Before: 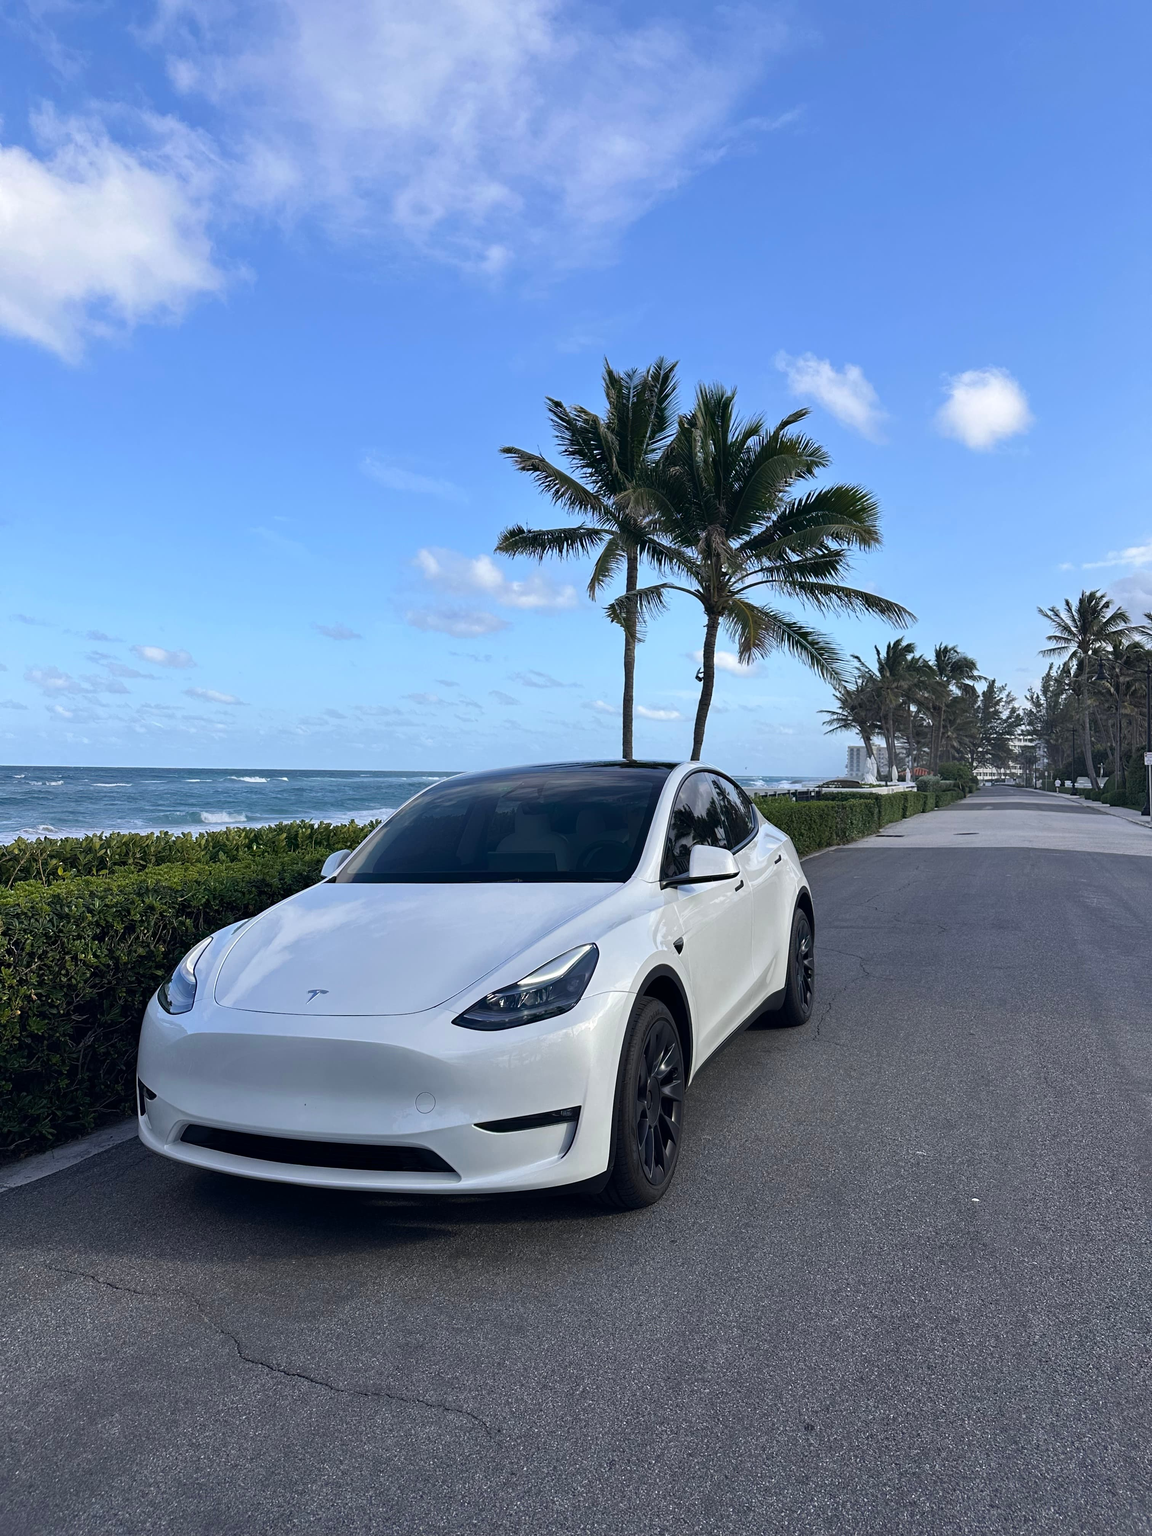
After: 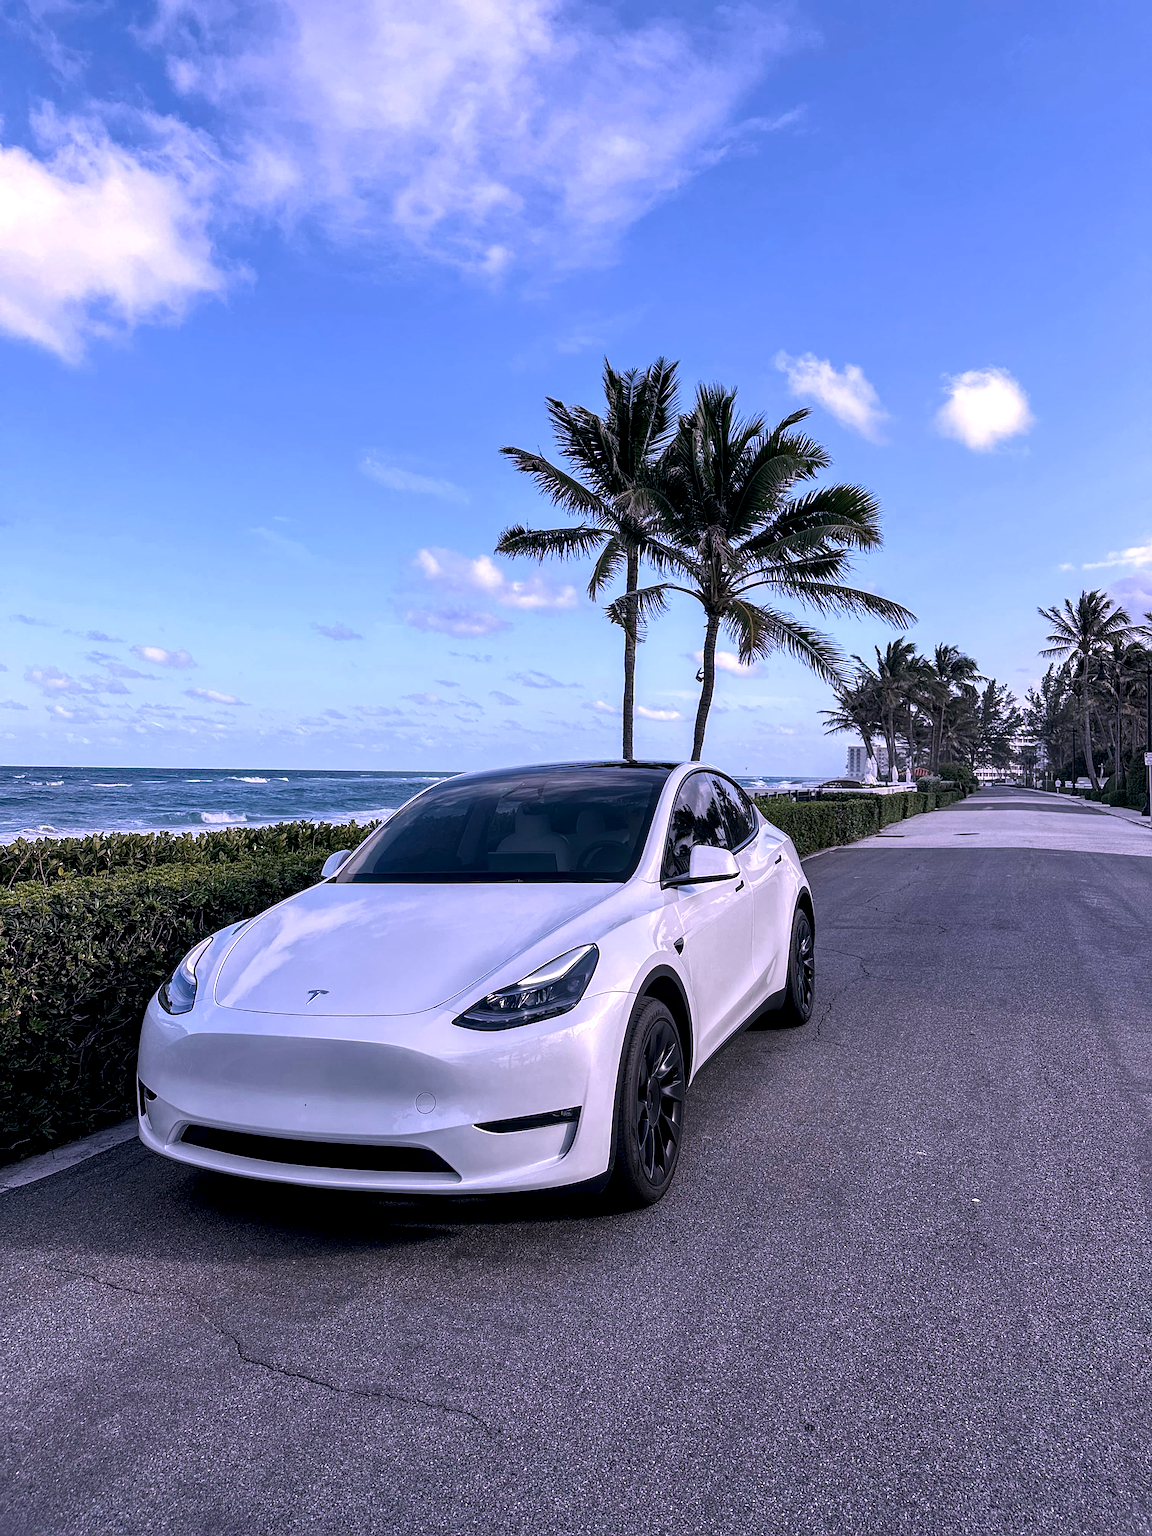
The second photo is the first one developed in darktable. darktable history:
sharpen: radius 1.926
local contrast: highlights 60%, shadows 63%, detail 160%
color correction: highlights a* 15.93, highlights b* -20.05
